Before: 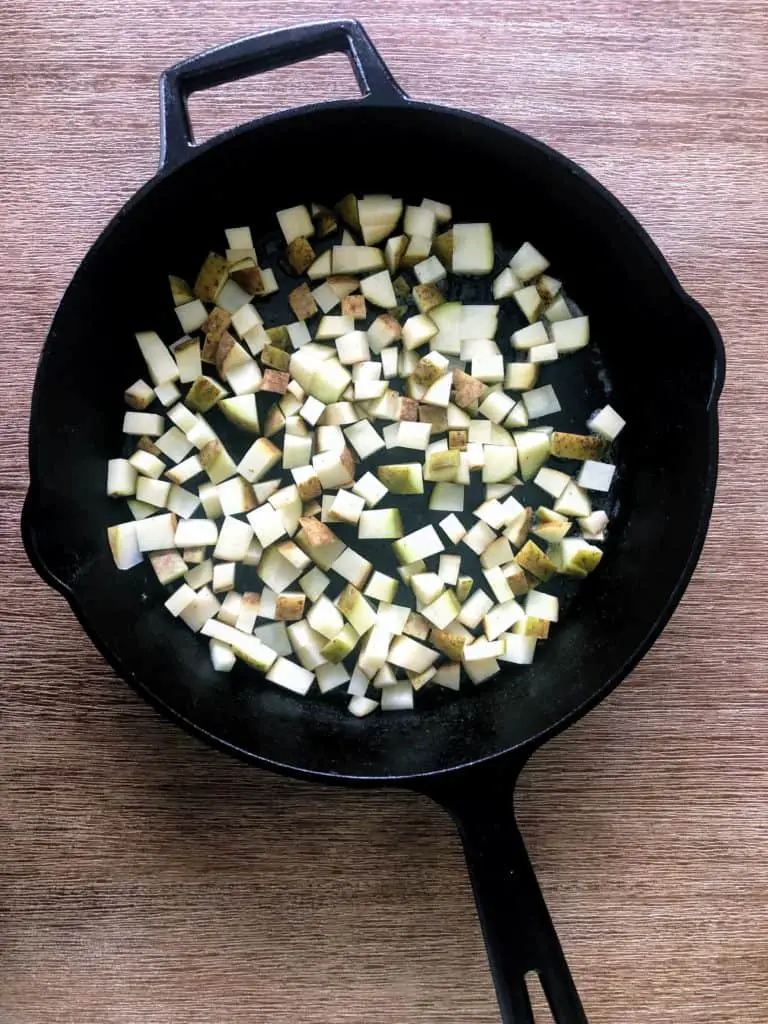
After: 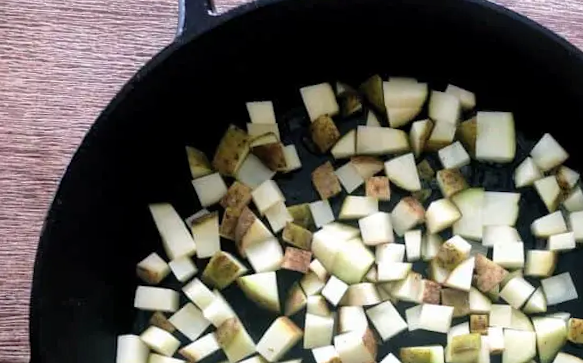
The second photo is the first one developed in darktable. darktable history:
crop: left 0.579%, top 7.627%, right 23.167%, bottom 54.275%
shadows and highlights: shadows 32.83, highlights -47.7, soften with gaussian
rotate and perspective: rotation 0.679°, lens shift (horizontal) 0.136, crop left 0.009, crop right 0.991, crop top 0.078, crop bottom 0.95
